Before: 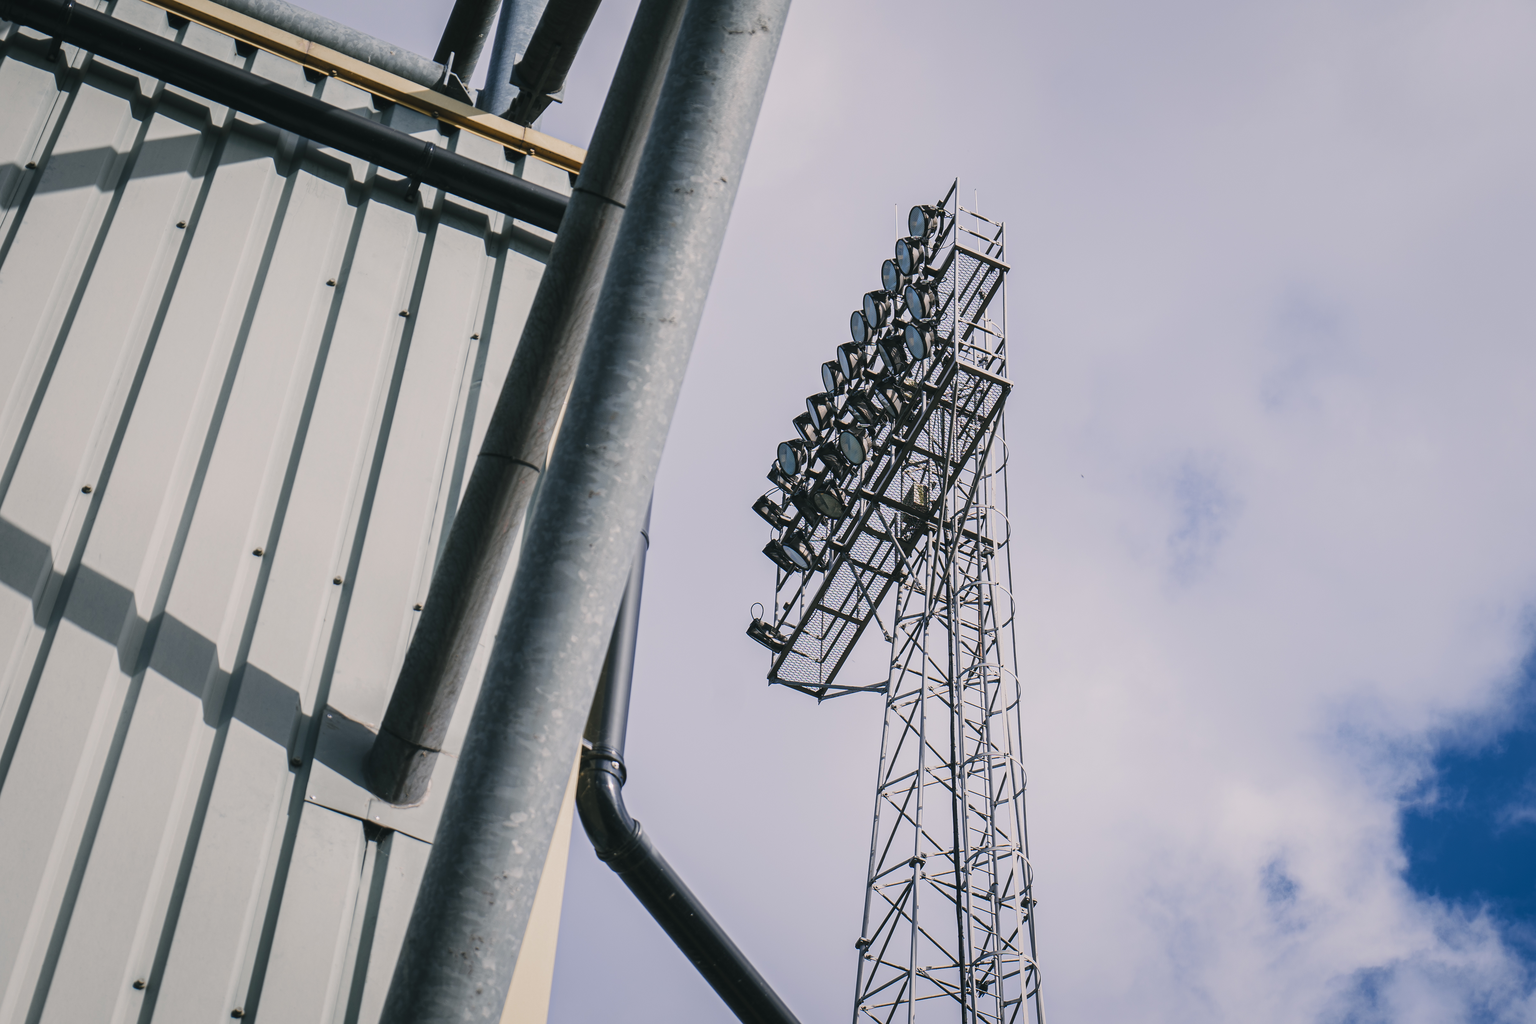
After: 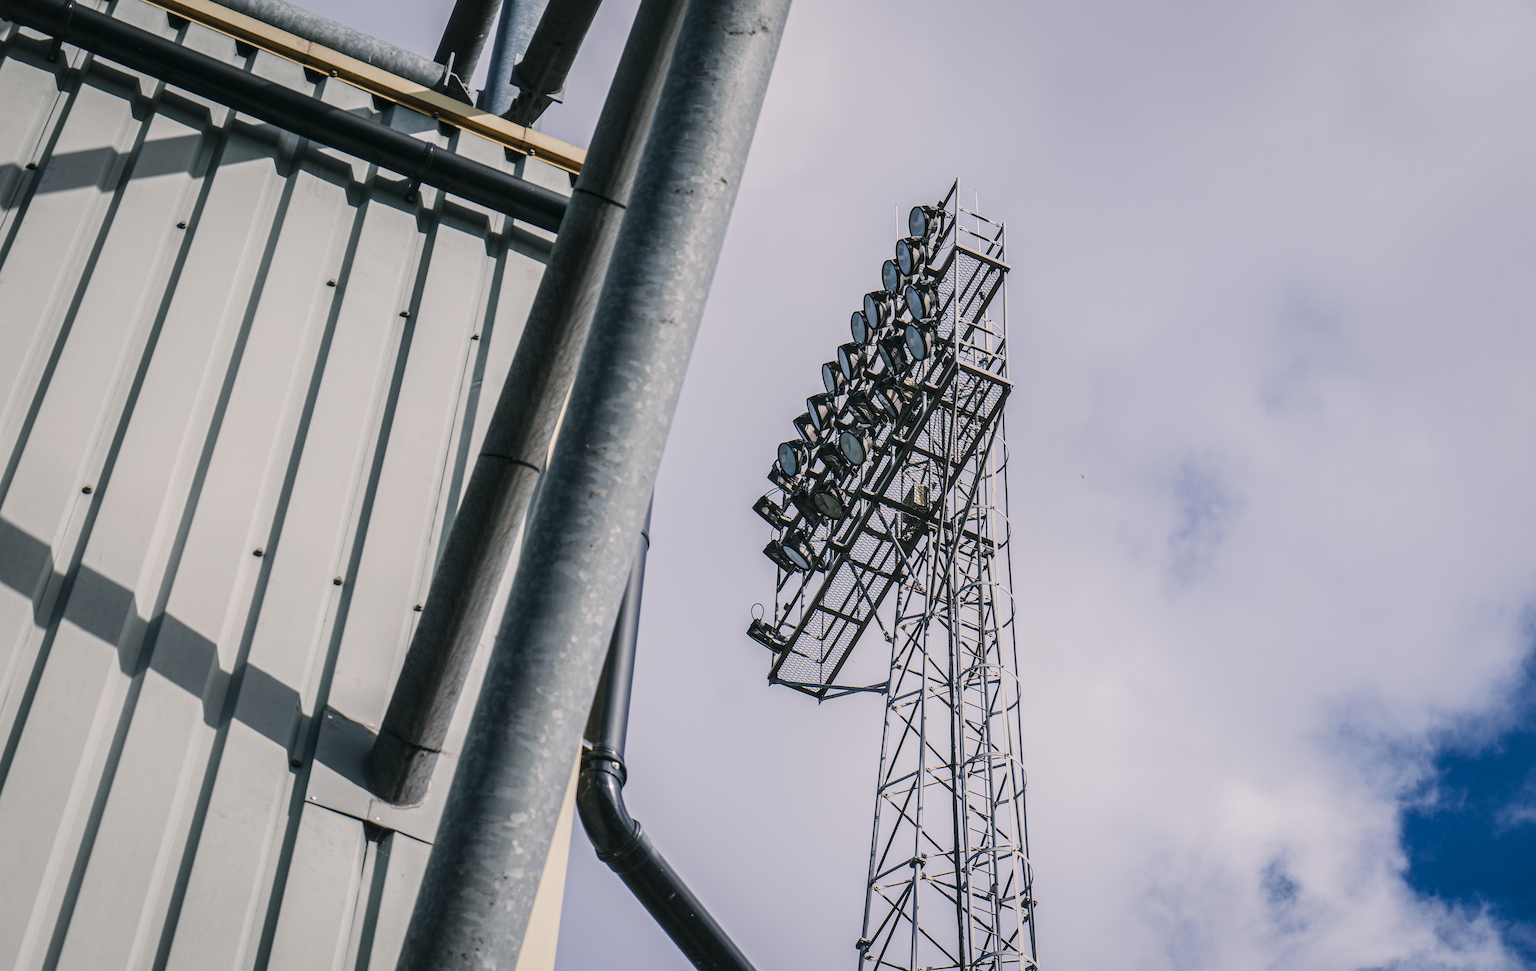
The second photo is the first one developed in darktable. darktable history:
local contrast: detail 130%
crop and rotate: top 0%, bottom 5.097%
